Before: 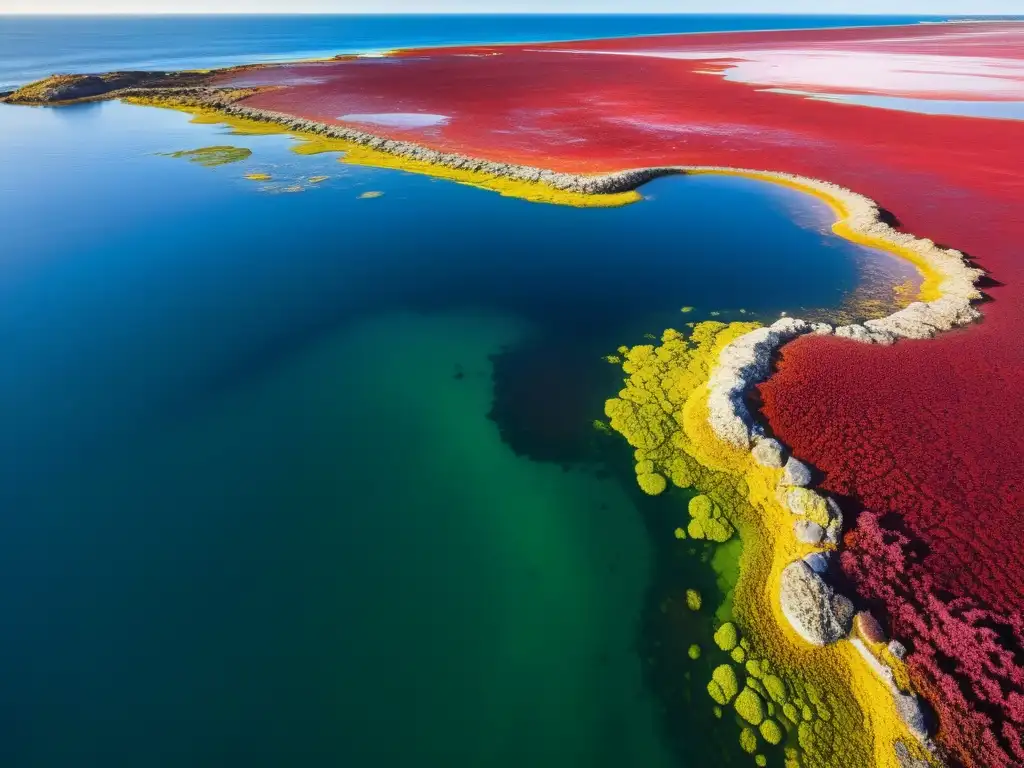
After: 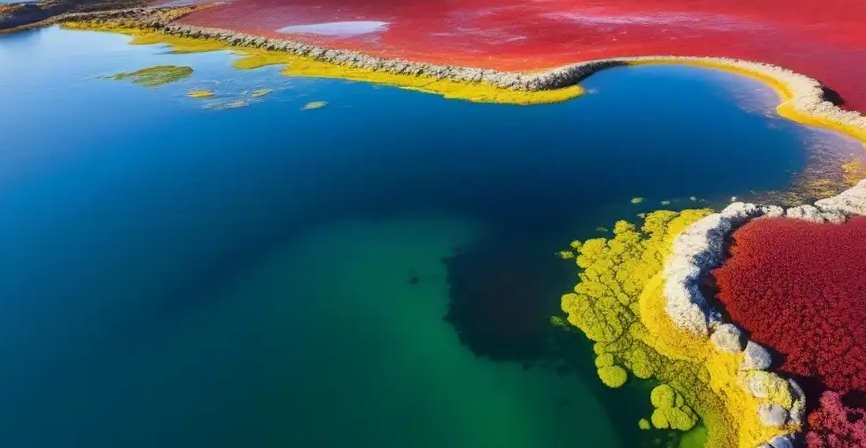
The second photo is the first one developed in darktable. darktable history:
crop: left 3.015%, top 8.969%, right 9.647%, bottom 26.457%
rotate and perspective: rotation -3.52°, crop left 0.036, crop right 0.964, crop top 0.081, crop bottom 0.919
